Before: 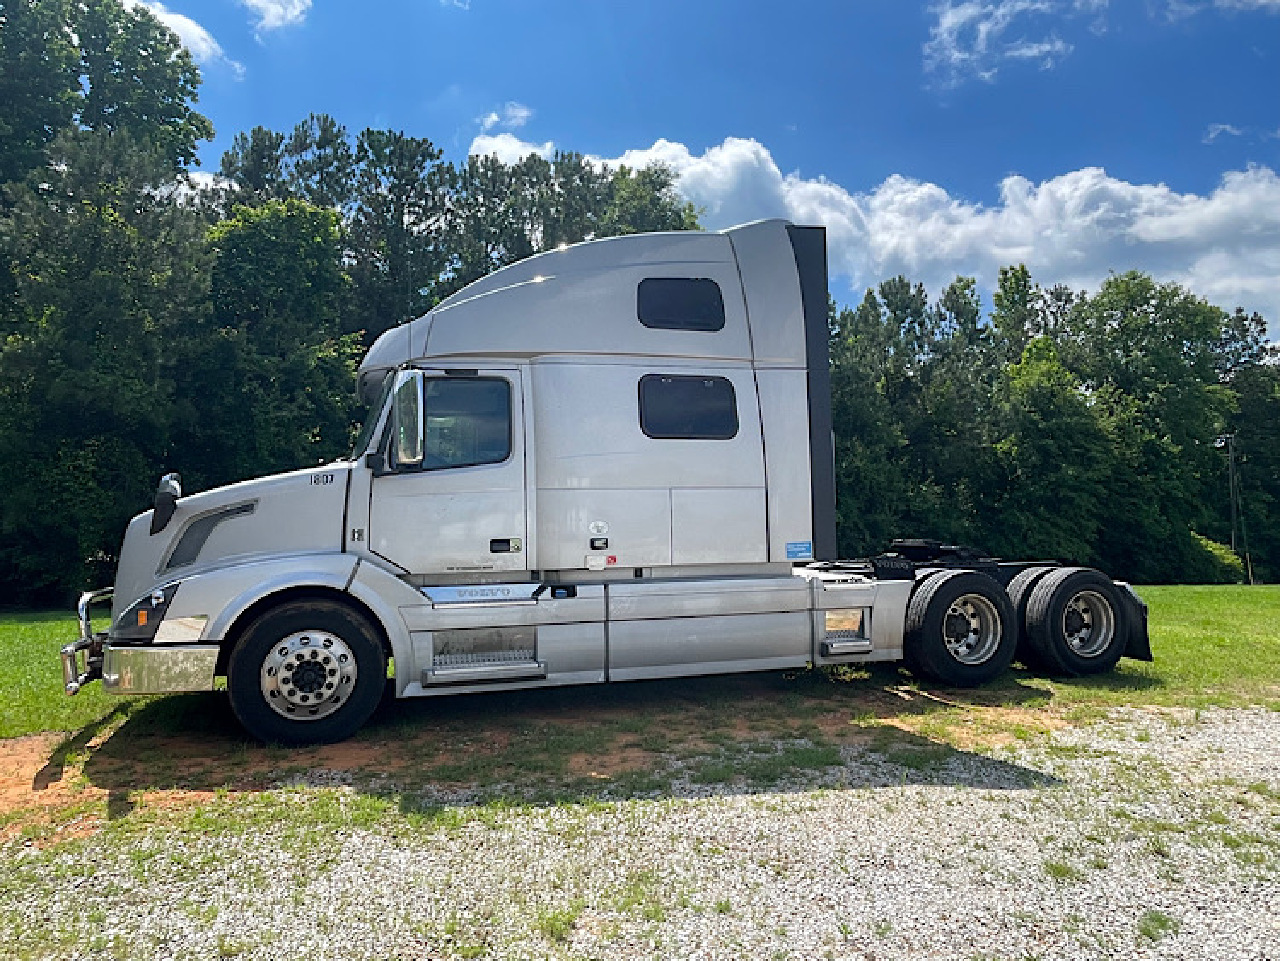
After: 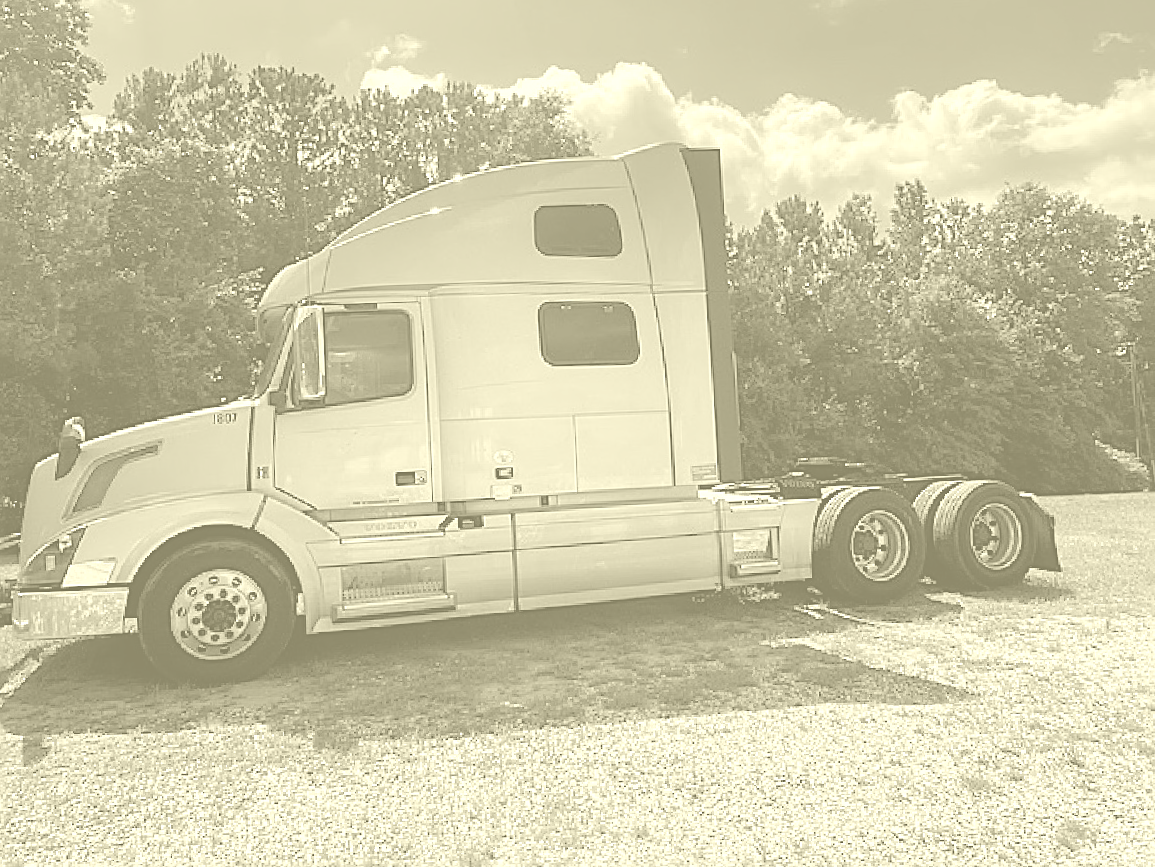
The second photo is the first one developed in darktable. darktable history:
sharpen: on, module defaults
crop and rotate: angle 1.96°, left 5.673%, top 5.673%
colorize: hue 43.2°, saturation 40%, version 1
